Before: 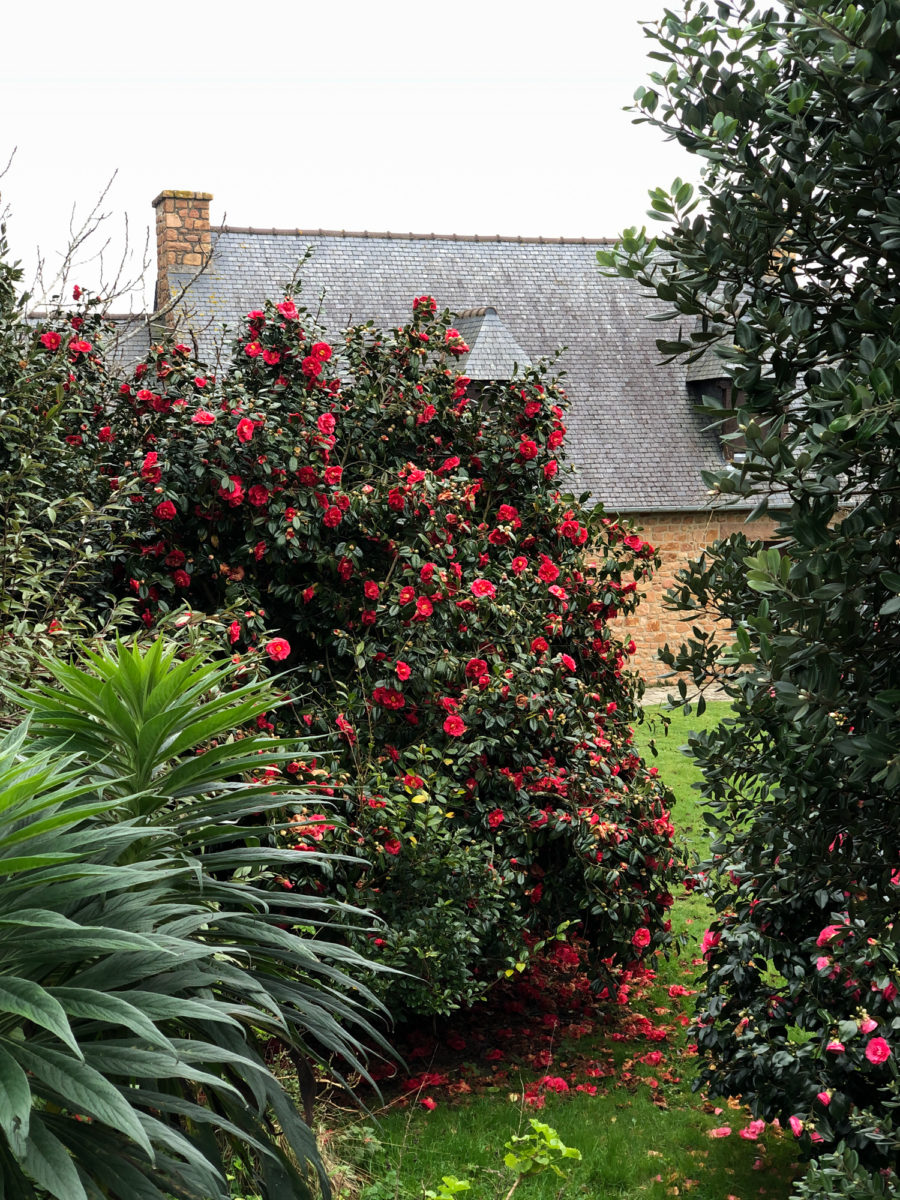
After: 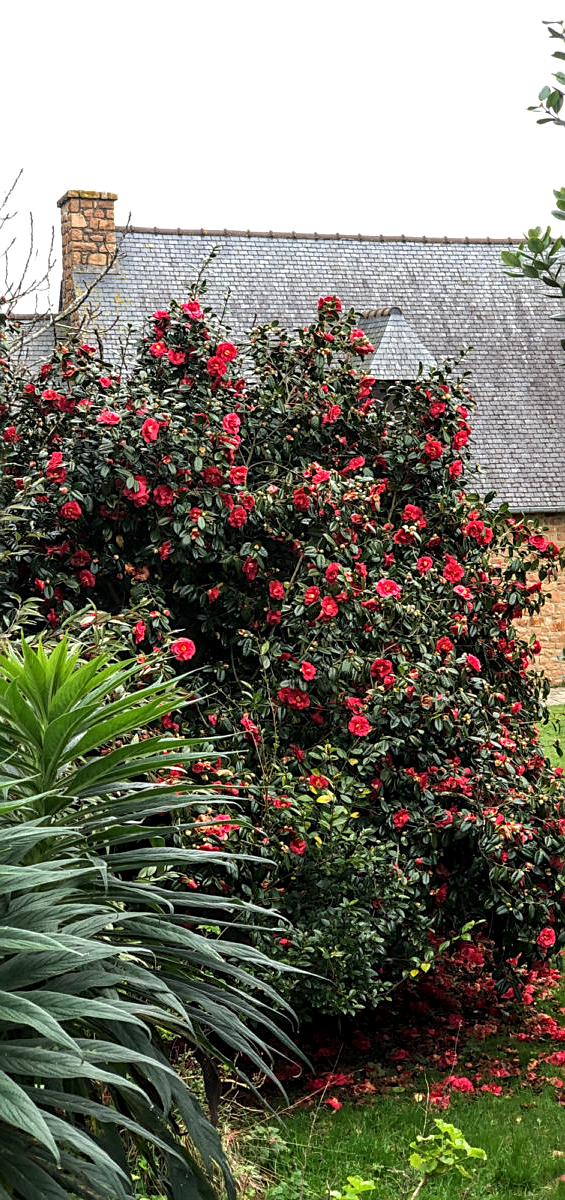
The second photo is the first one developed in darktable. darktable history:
exposure: exposure 0.127 EV, compensate highlight preservation false
crop: left 10.644%, right 26.528%
sharpen: on, module defaults
local contrast: on, module defaults
